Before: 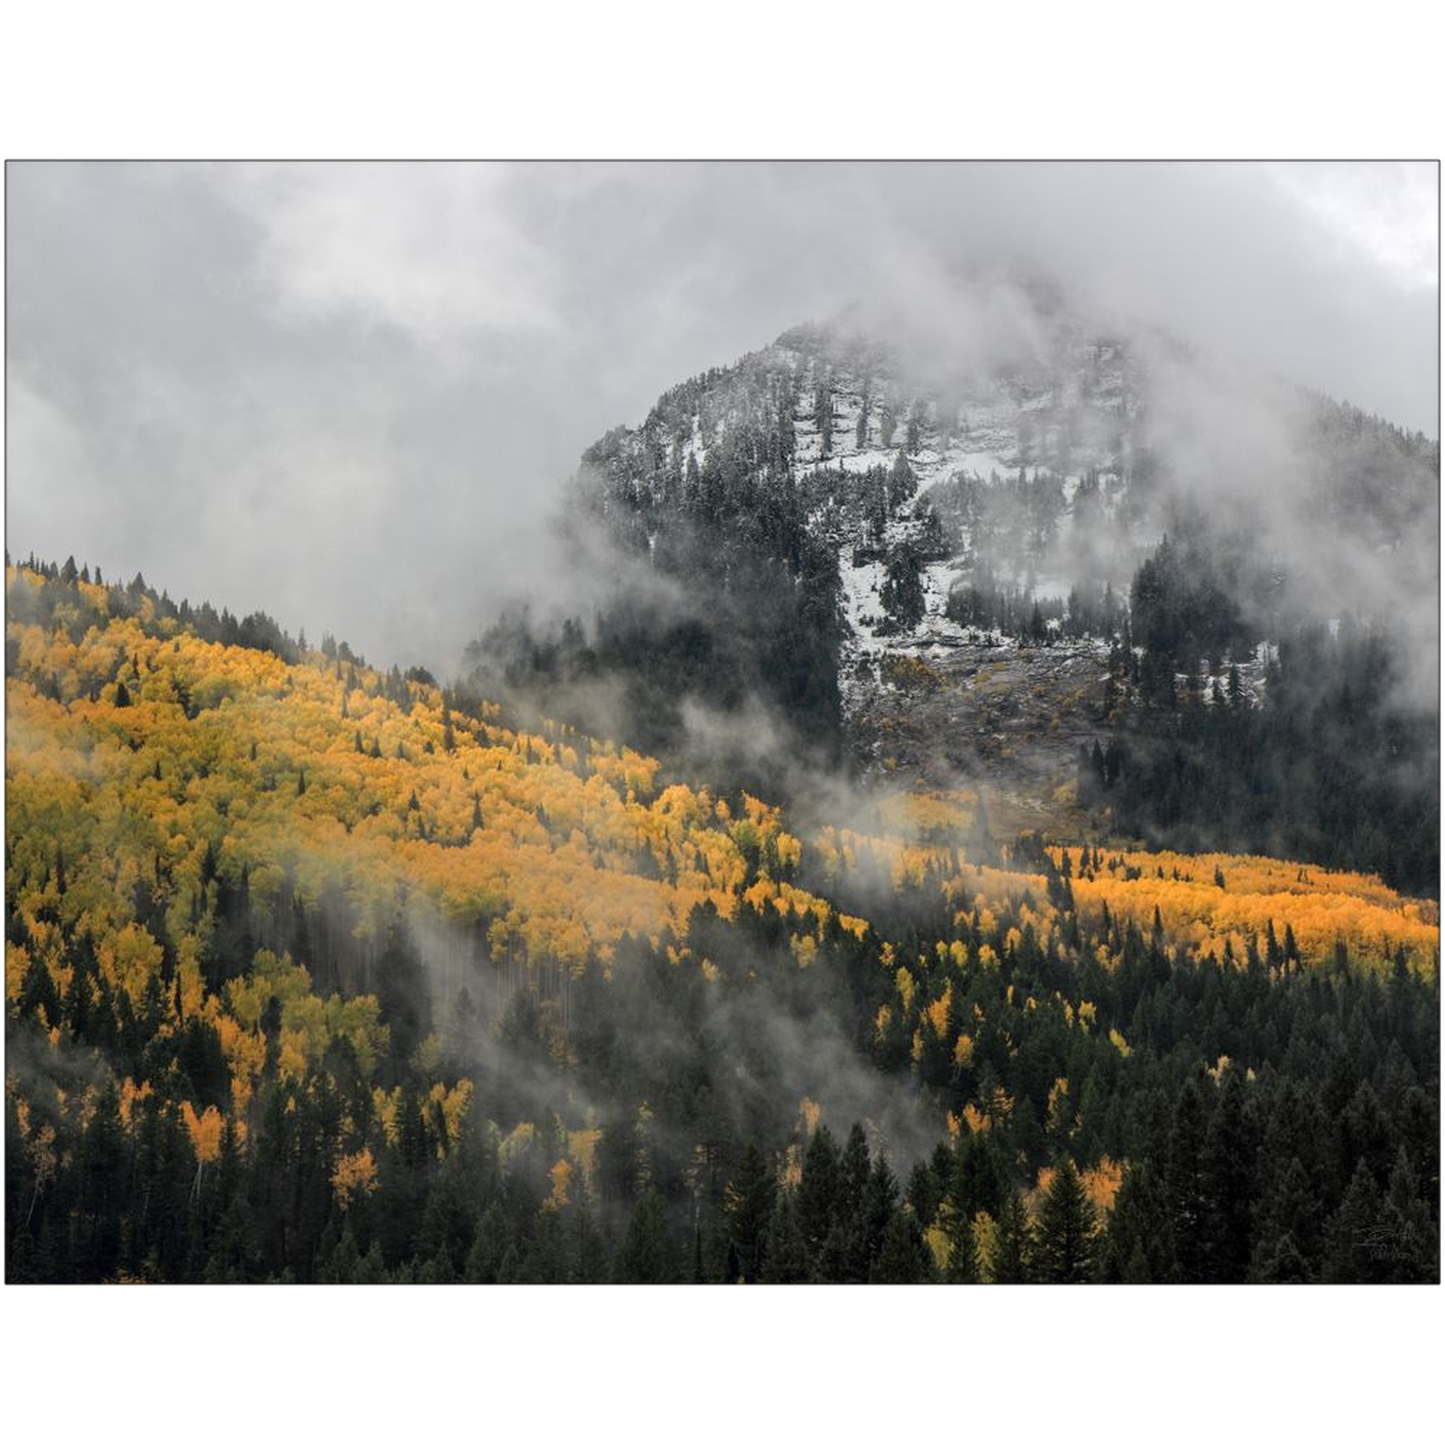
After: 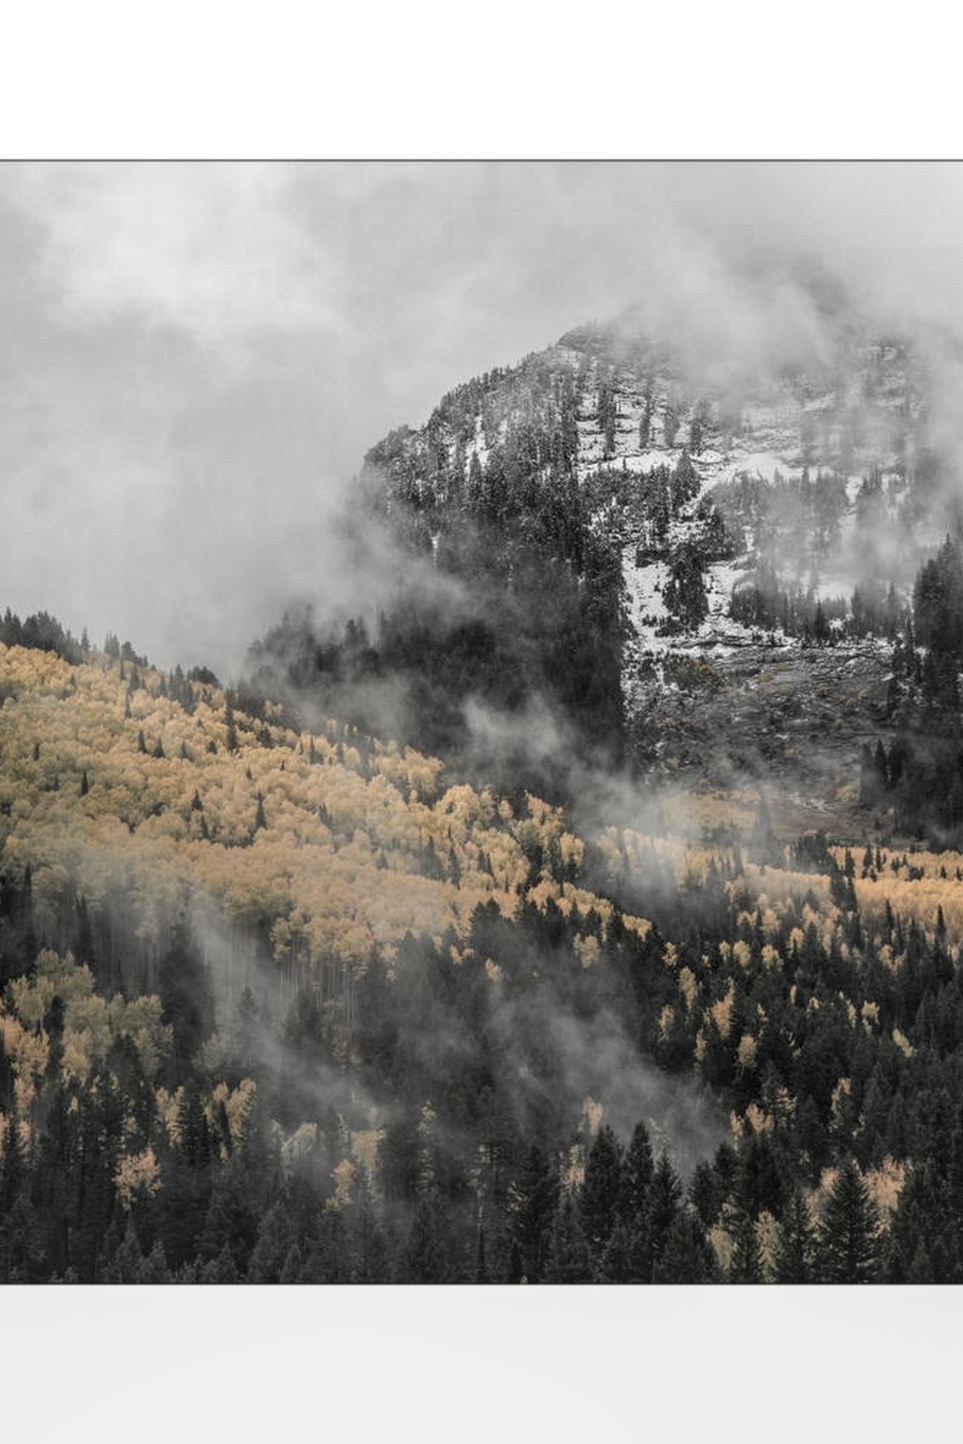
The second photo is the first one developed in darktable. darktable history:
color zones: curves: ch0 [(0, 0.613) (0.01, 0.613) (0.245, 0.448) (0.498, 0.529) (0.642, 0.665) (0.879, 0.777) (0.99, 0.613)]; ch1 [(0, 0.035) (0.121, 0.189) (0.259, 0.197) (0.415, 0.061) (0.589, 0.022) (0.732, 0.022) (0.857, 0.026) (0.991, 0.053)]
local contrast: on, module defaults
crop and rotate: left 15.055%, right 18.278%
